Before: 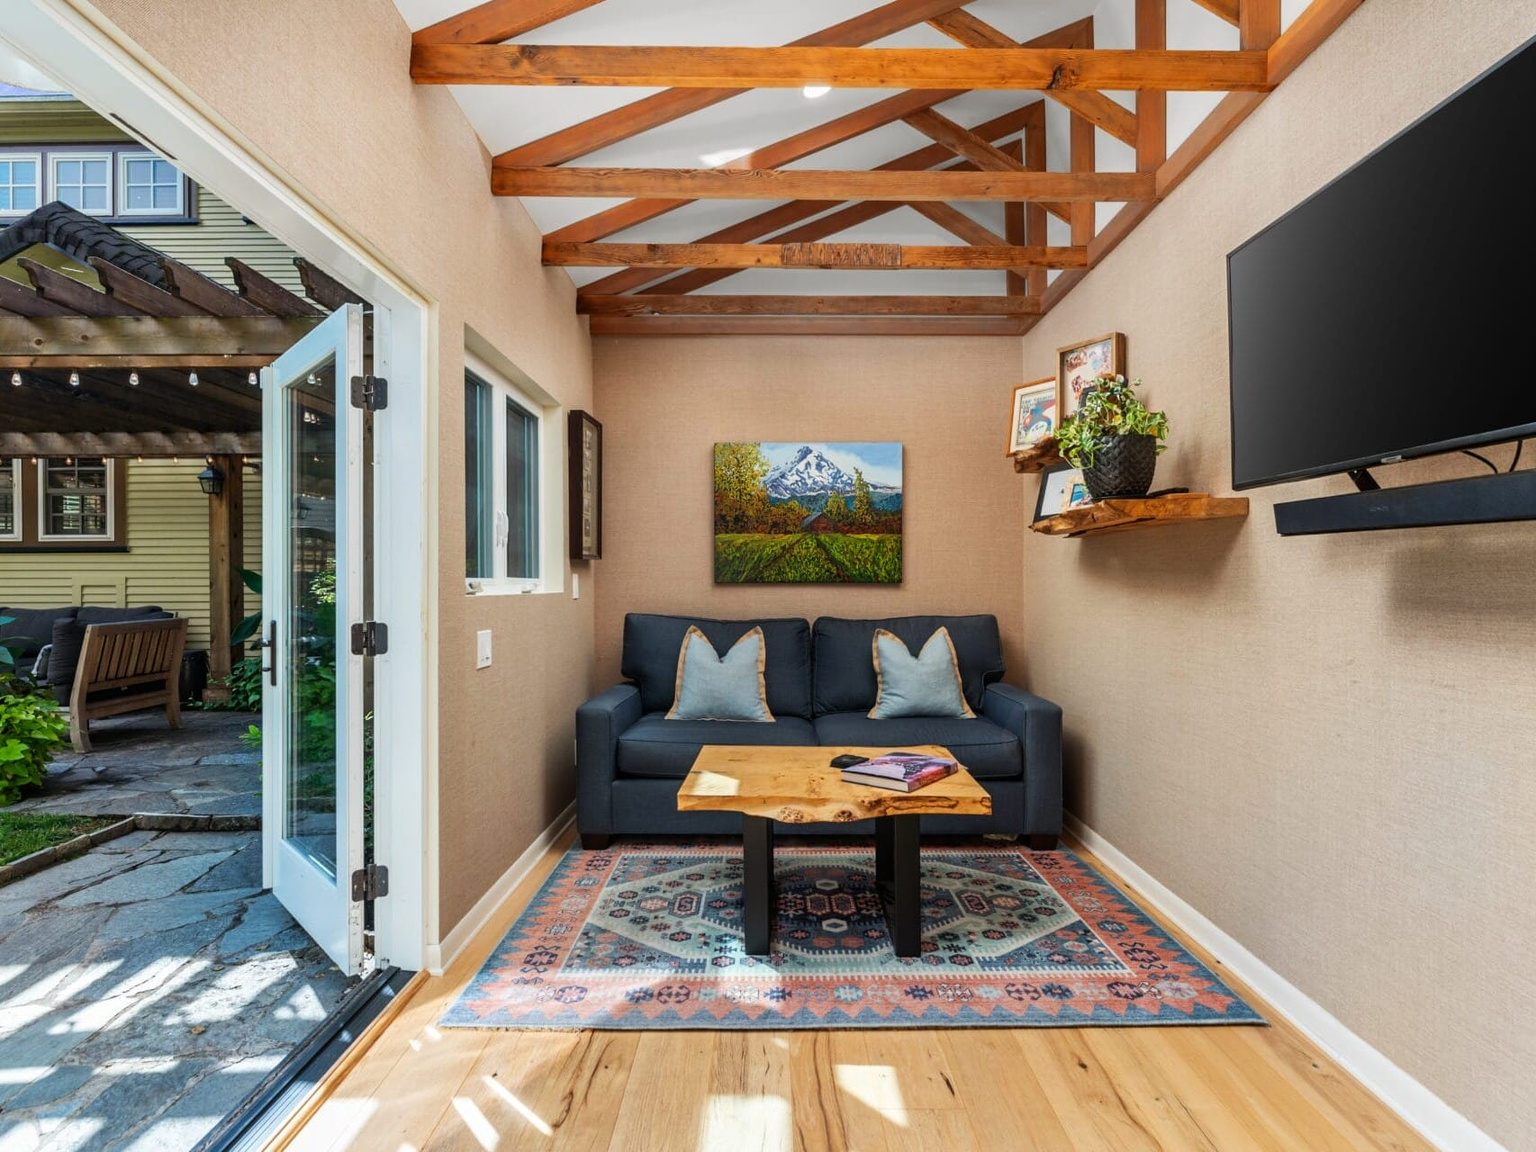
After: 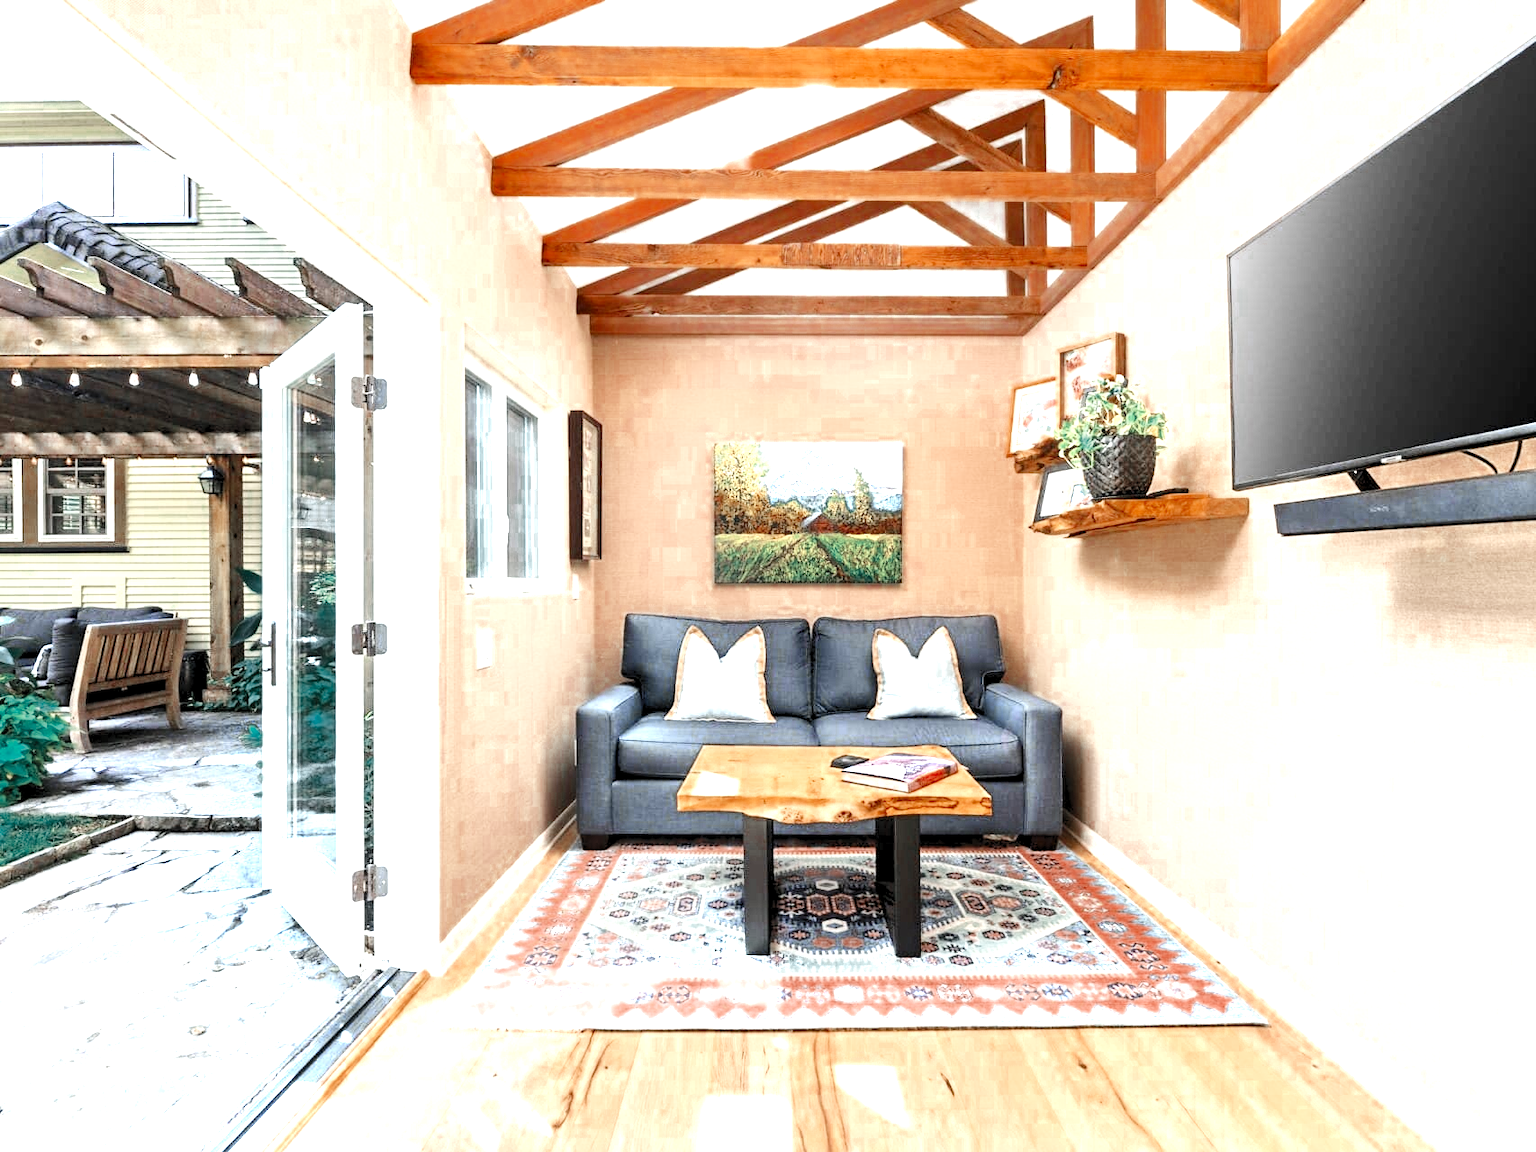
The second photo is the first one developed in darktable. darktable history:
base curve: curves: ch0 [(0, 0) (0.028, 0.03) (0.121, 0.232) (0.46, 0.748) (0.859, 0.968) (1, 1)]
levels: levels [0.036, 0.364, 0.827]
color zones: curves: ch0 [(0, 0.5) (0.125, 0.4) (0.25, 0.5) (0.375, 0.4) (0.5, 0.4) (0.625, 0.6) (0.75, 0.6) (0.875, 0.5)]; ch1 [(0, 0.35) (0.125, 0.45) (0.25, 0.35) (0.375, 0.35) (0.5, 0.35) (0.625, 0.35) (0.75, 0.45) (0.875, 0.35)]; ch2 [(0, 0.6) (0.125, 0.5) (0.25, 0.5) (0.375, 0.6) (0.5, 0.6) (0.625, 0.5) (0.75, 0.5) (0.875, 0.5)], mix 100.83%
exposure: black level correction 0, exposure 0.693 EV, compensate exposure bias true, compensate highlight preservation false
